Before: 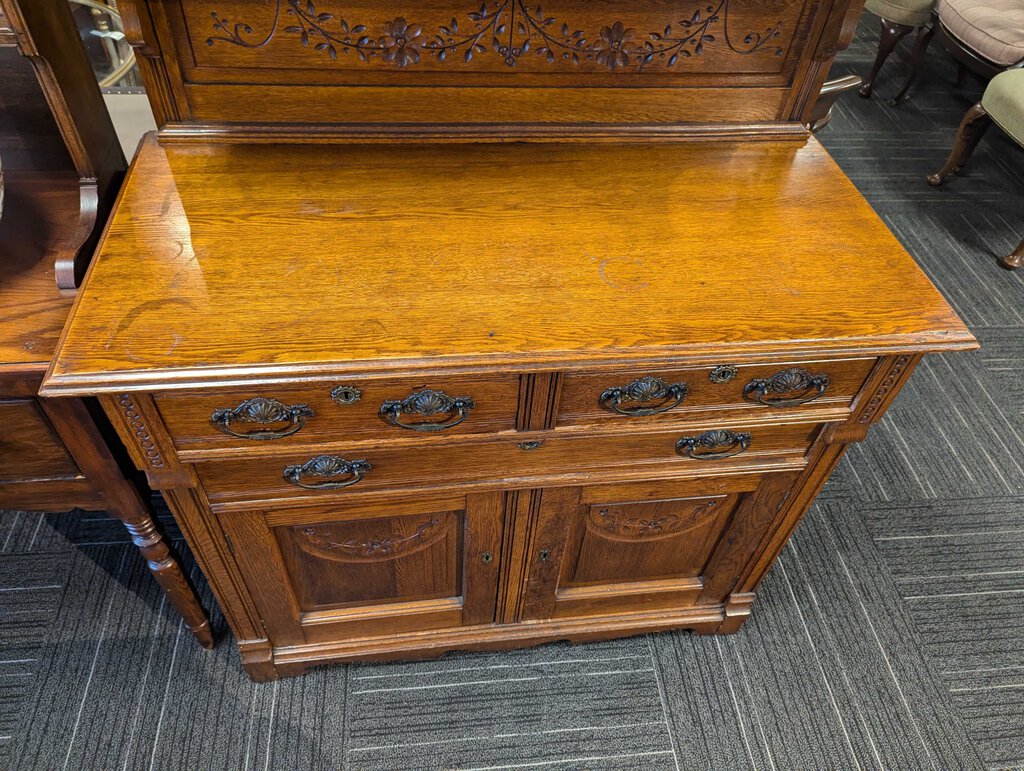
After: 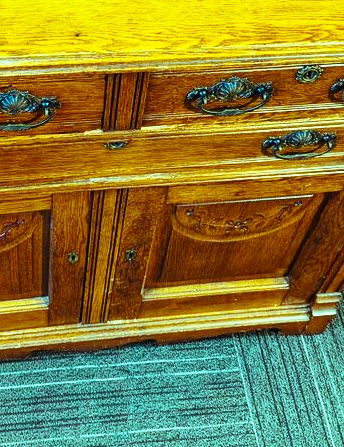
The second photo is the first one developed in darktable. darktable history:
crop: left 40.46%, top 39.02%, right 25.898%, bottom 2.929%
color balance rgb: highlights gain › luminance 19.967%, highlights gain › chroma 13.085%, highlights gain › hue 172.91°, linear chroma grading › shadows 15.69%, perceptual saturation grading › global saturation 30.047%, perceptual brilliance grading › global brilliance 14.75%, perceptual brilliance grading › shadows -35.651%, global vibrance 20%
base curve: curves: ch0 [(0, 0) (0.028, 0.03) (0.121, 0.232) (0.46, 0.748) (0.859, 0.968) (1, 1)], preserve colors none
